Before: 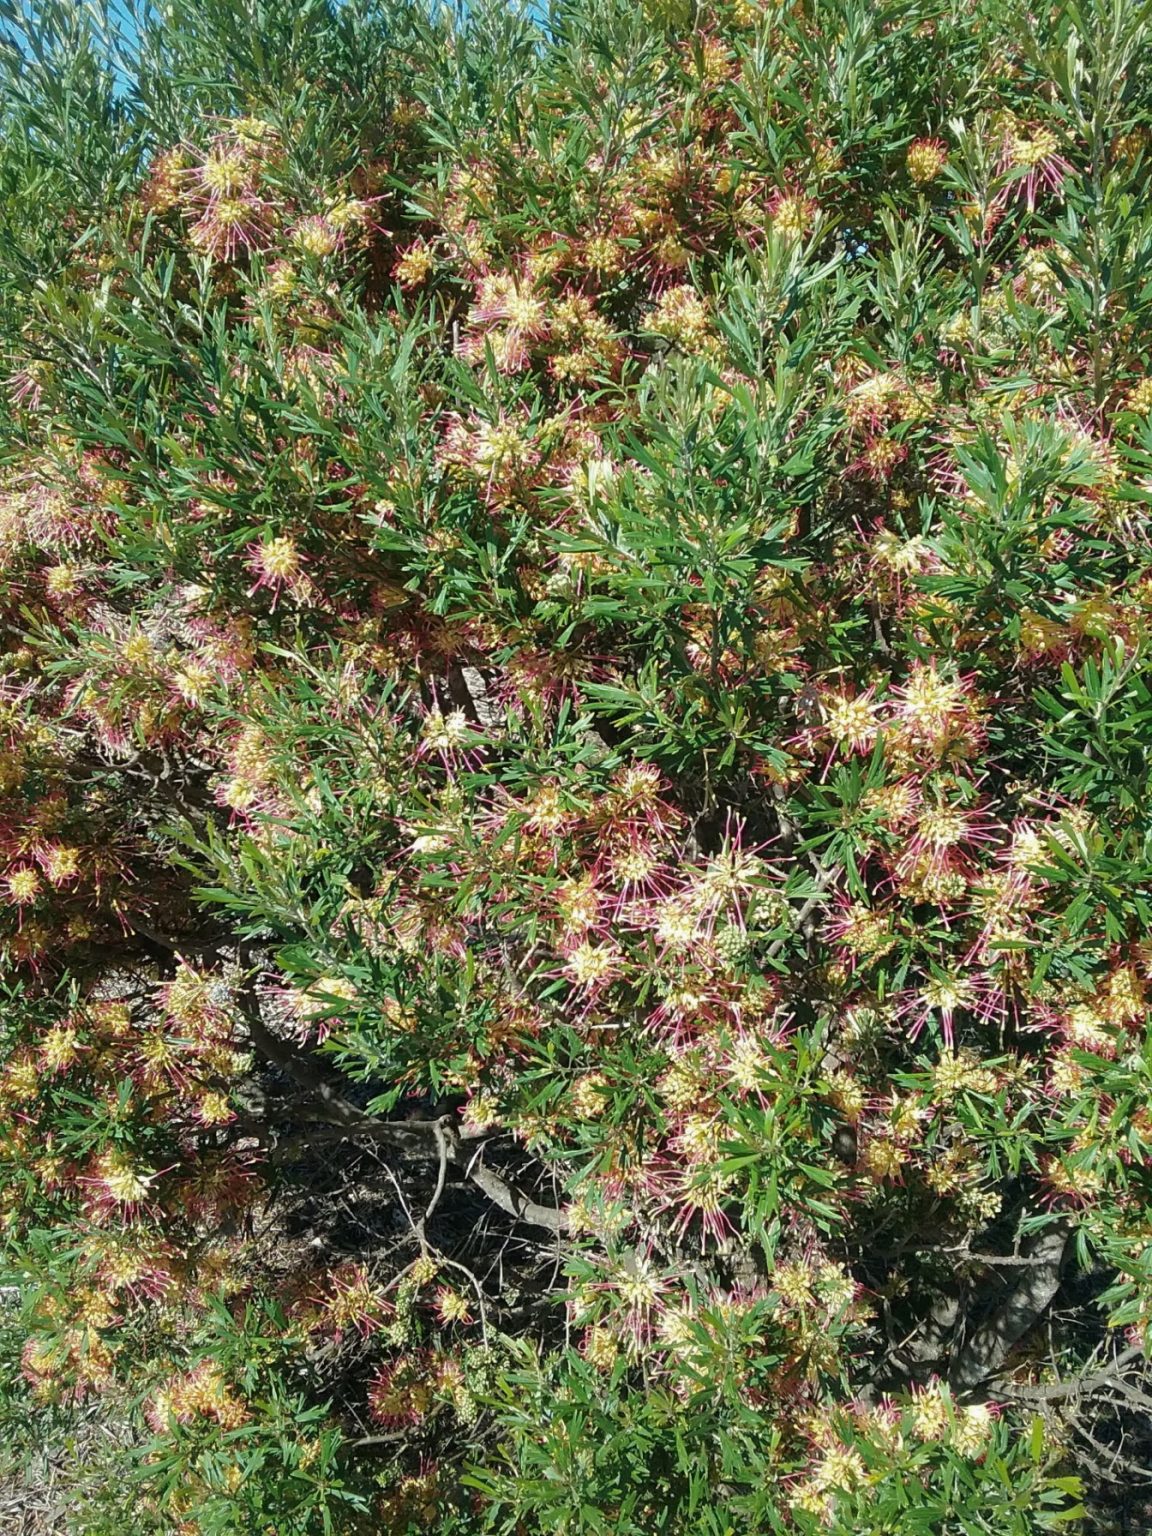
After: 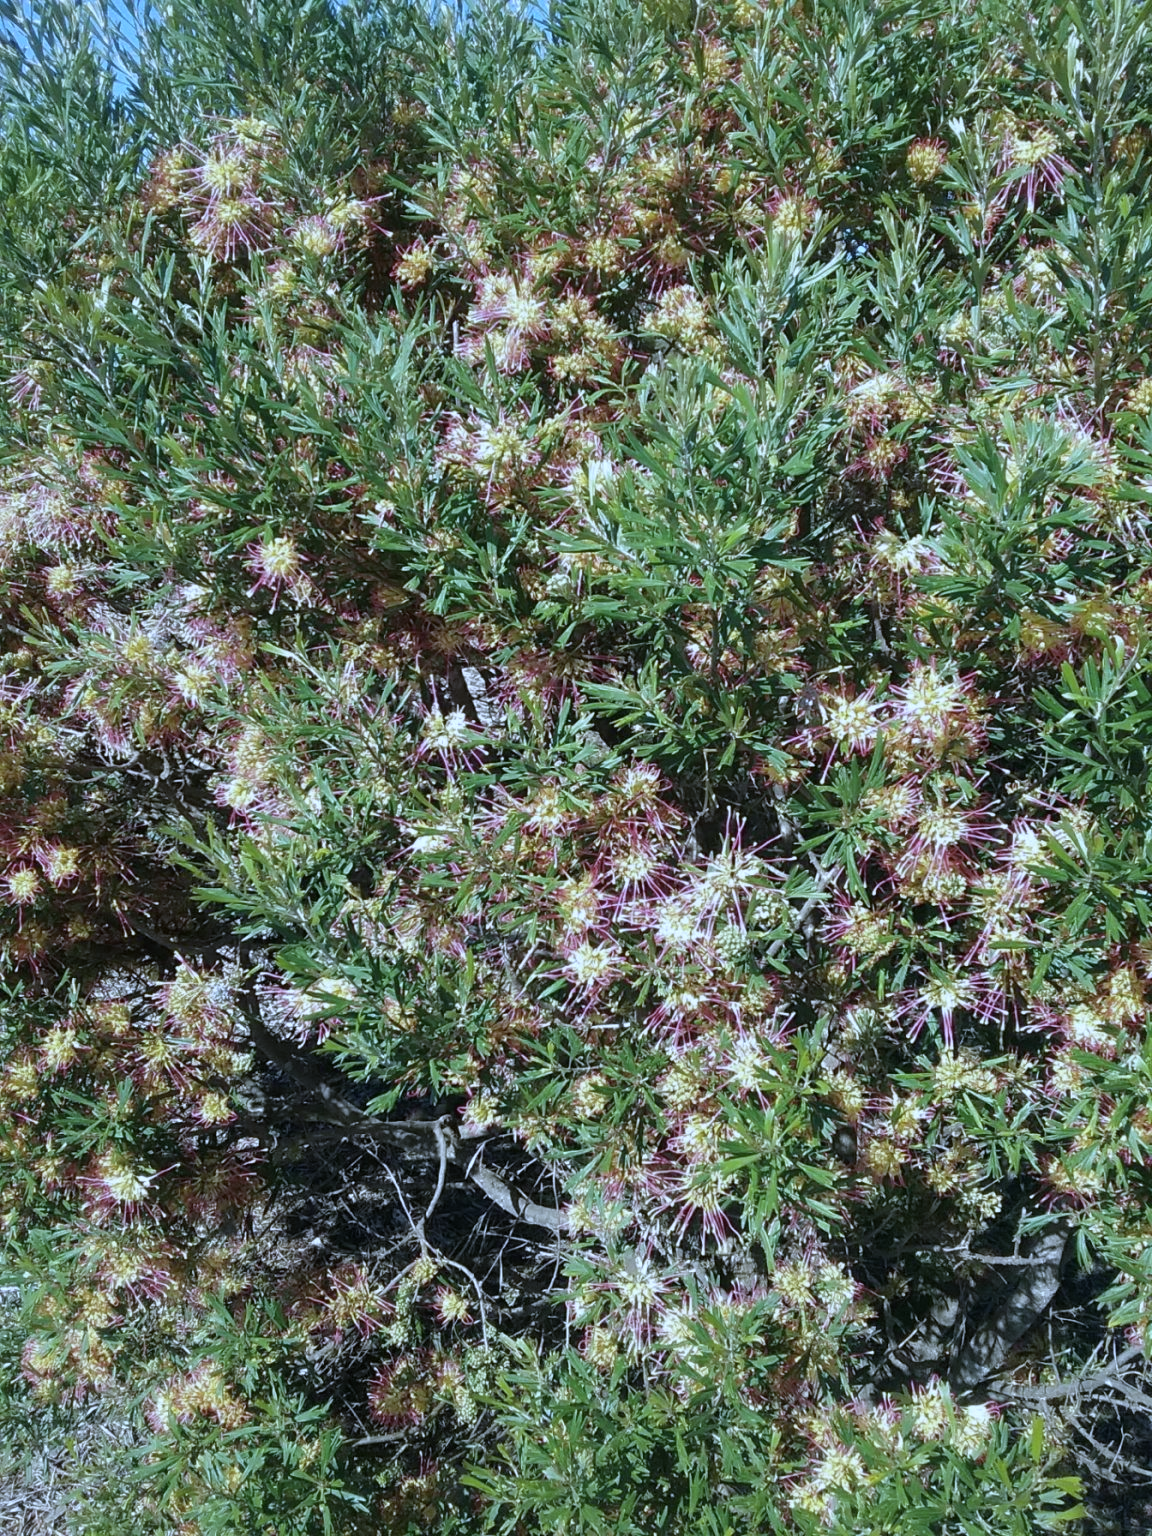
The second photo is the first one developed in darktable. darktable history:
color correction: saturation 0.85
white balance: red 0.871, blue 1.249
